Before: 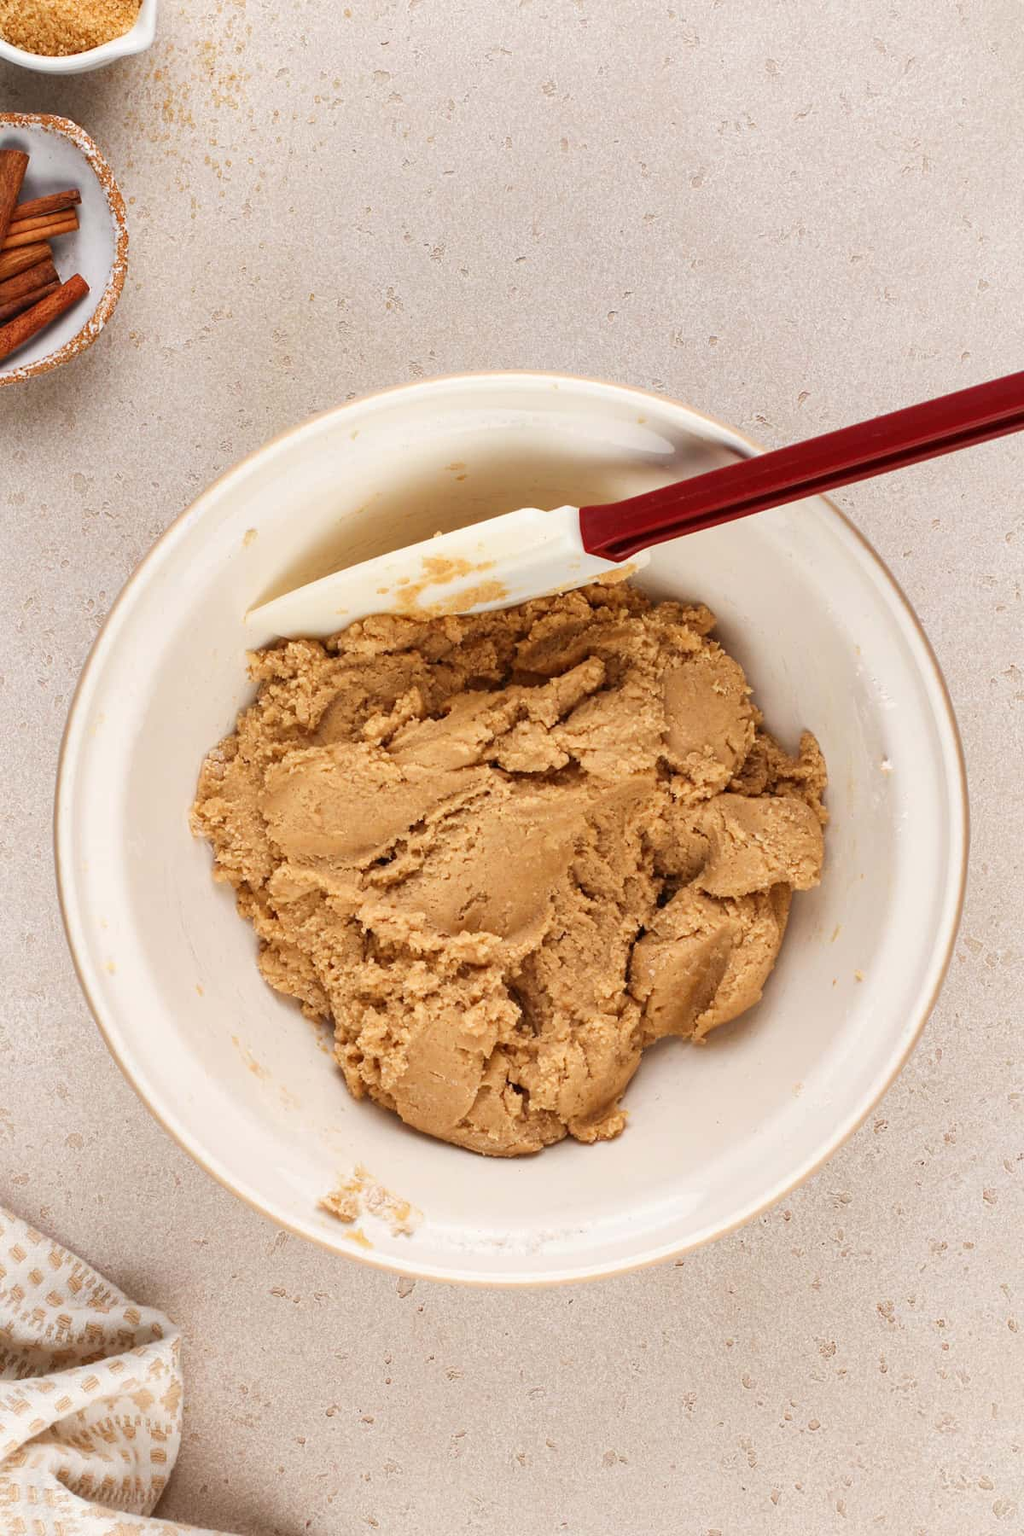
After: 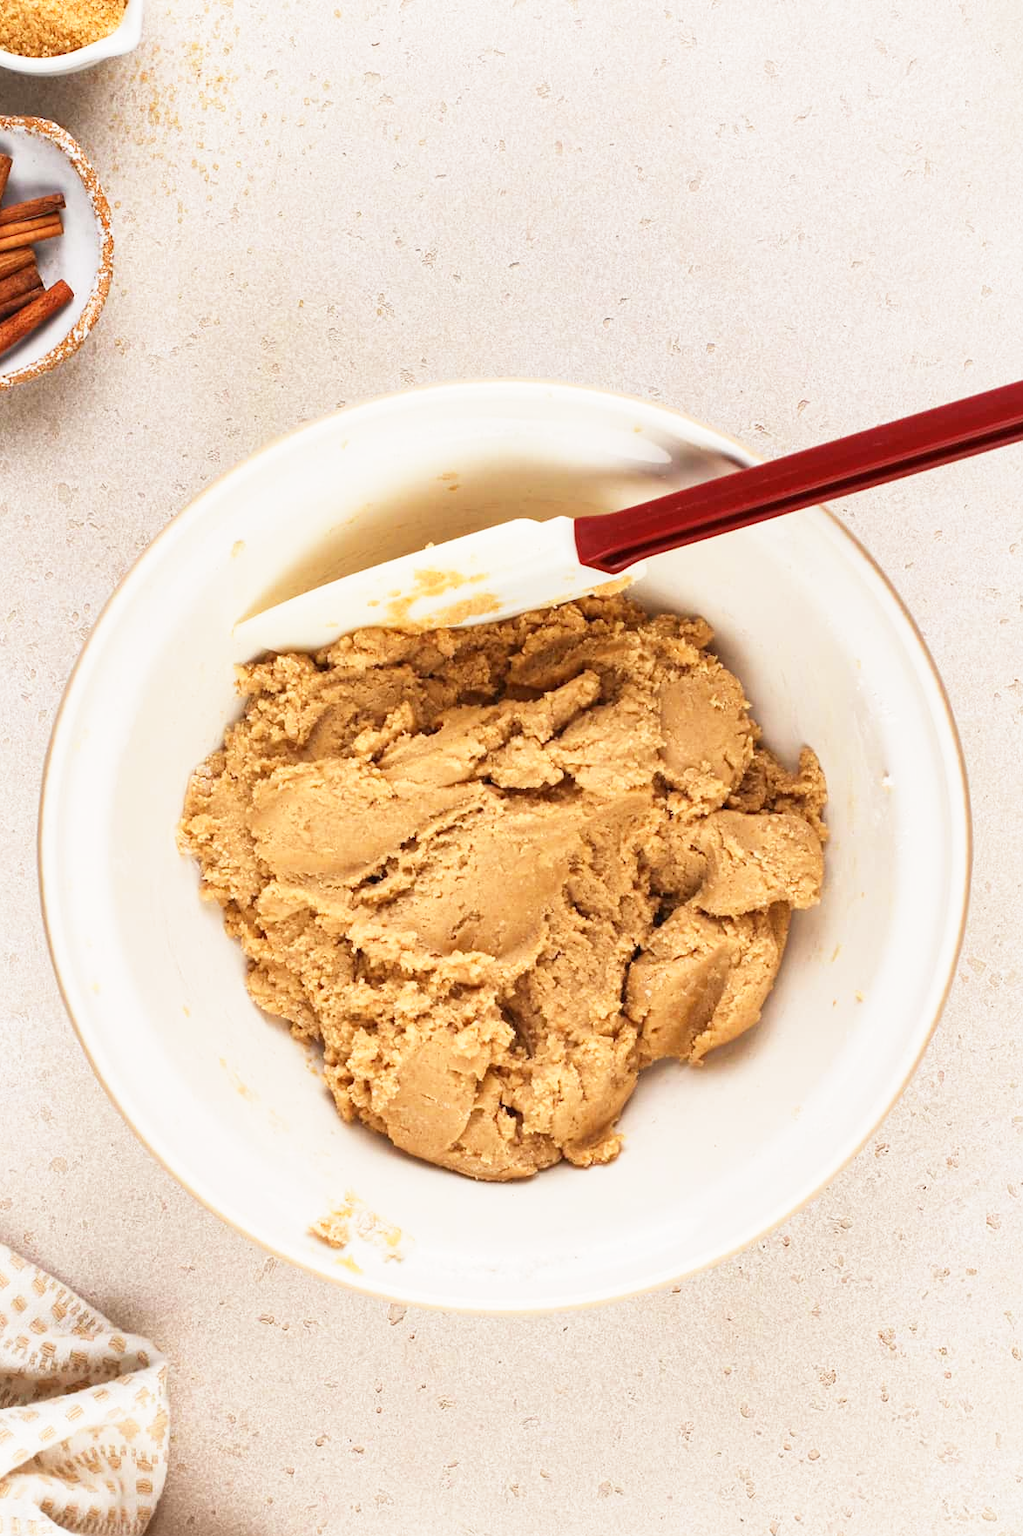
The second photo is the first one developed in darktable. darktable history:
crop: left 1.743%, right 0.268%, bottom 2.011%
color contrast: green-magenta contrast 0.96
base curve: curves: ch0 [(0, 0) (0.579, 0.807) (1, 1)], preserve colors none
